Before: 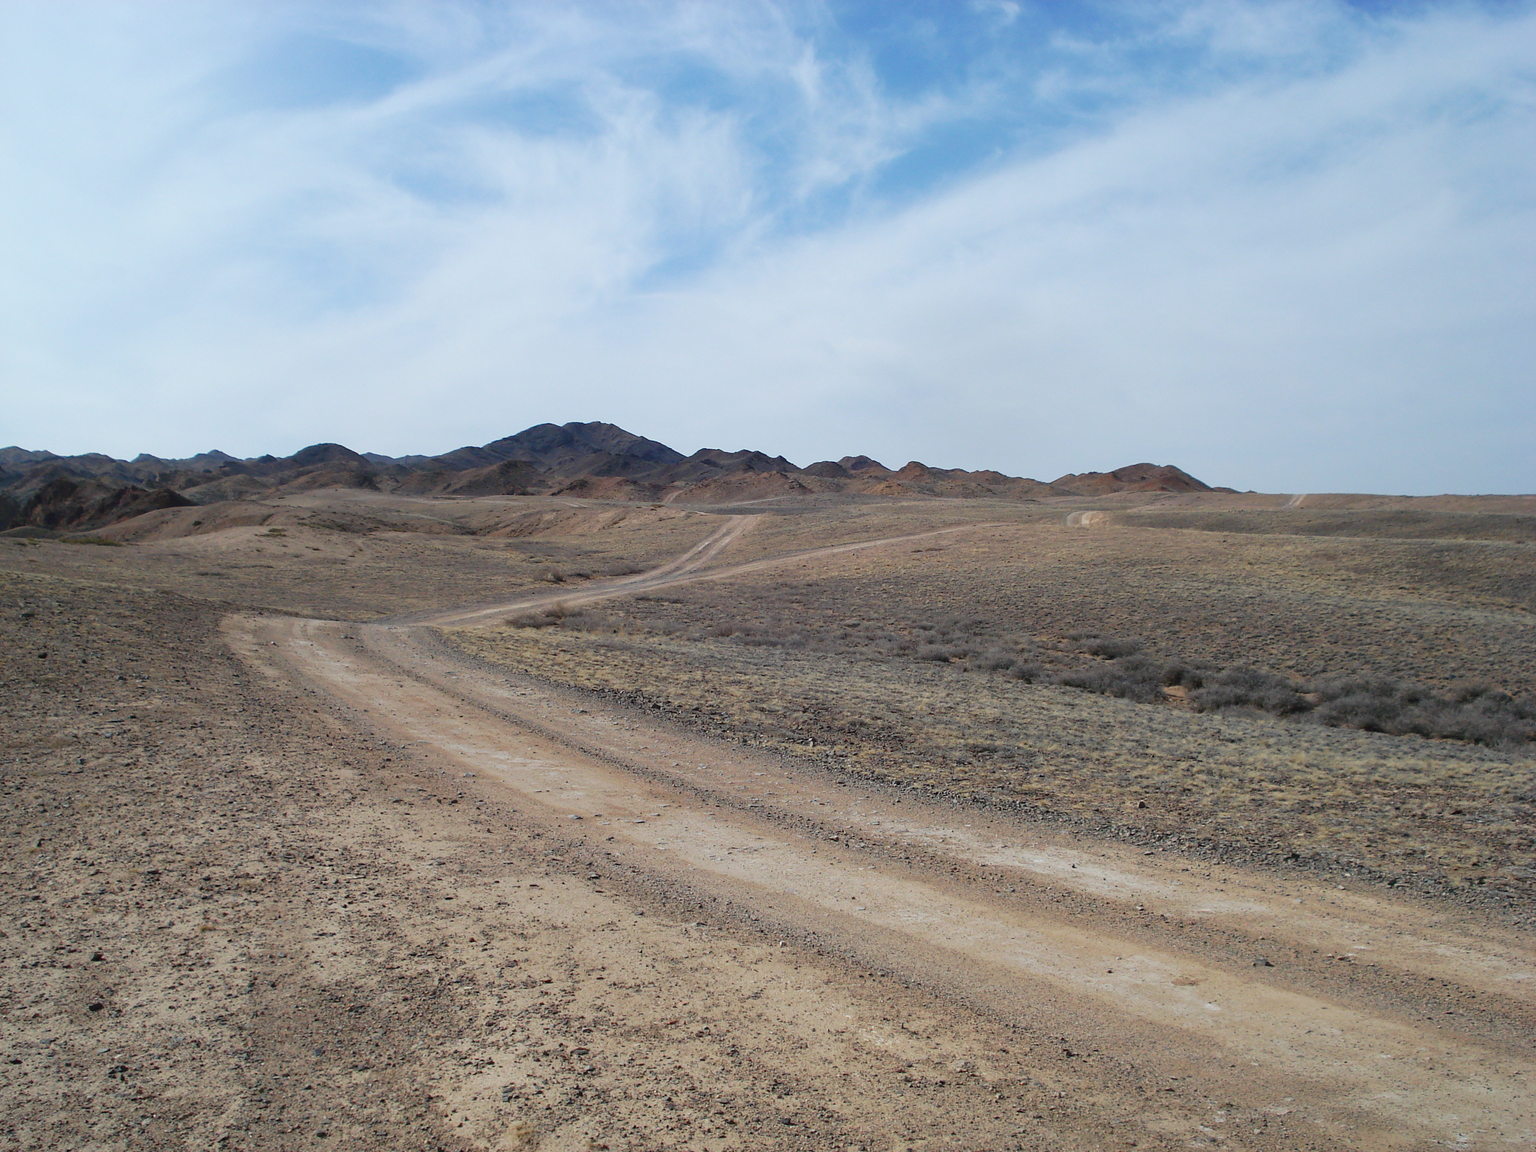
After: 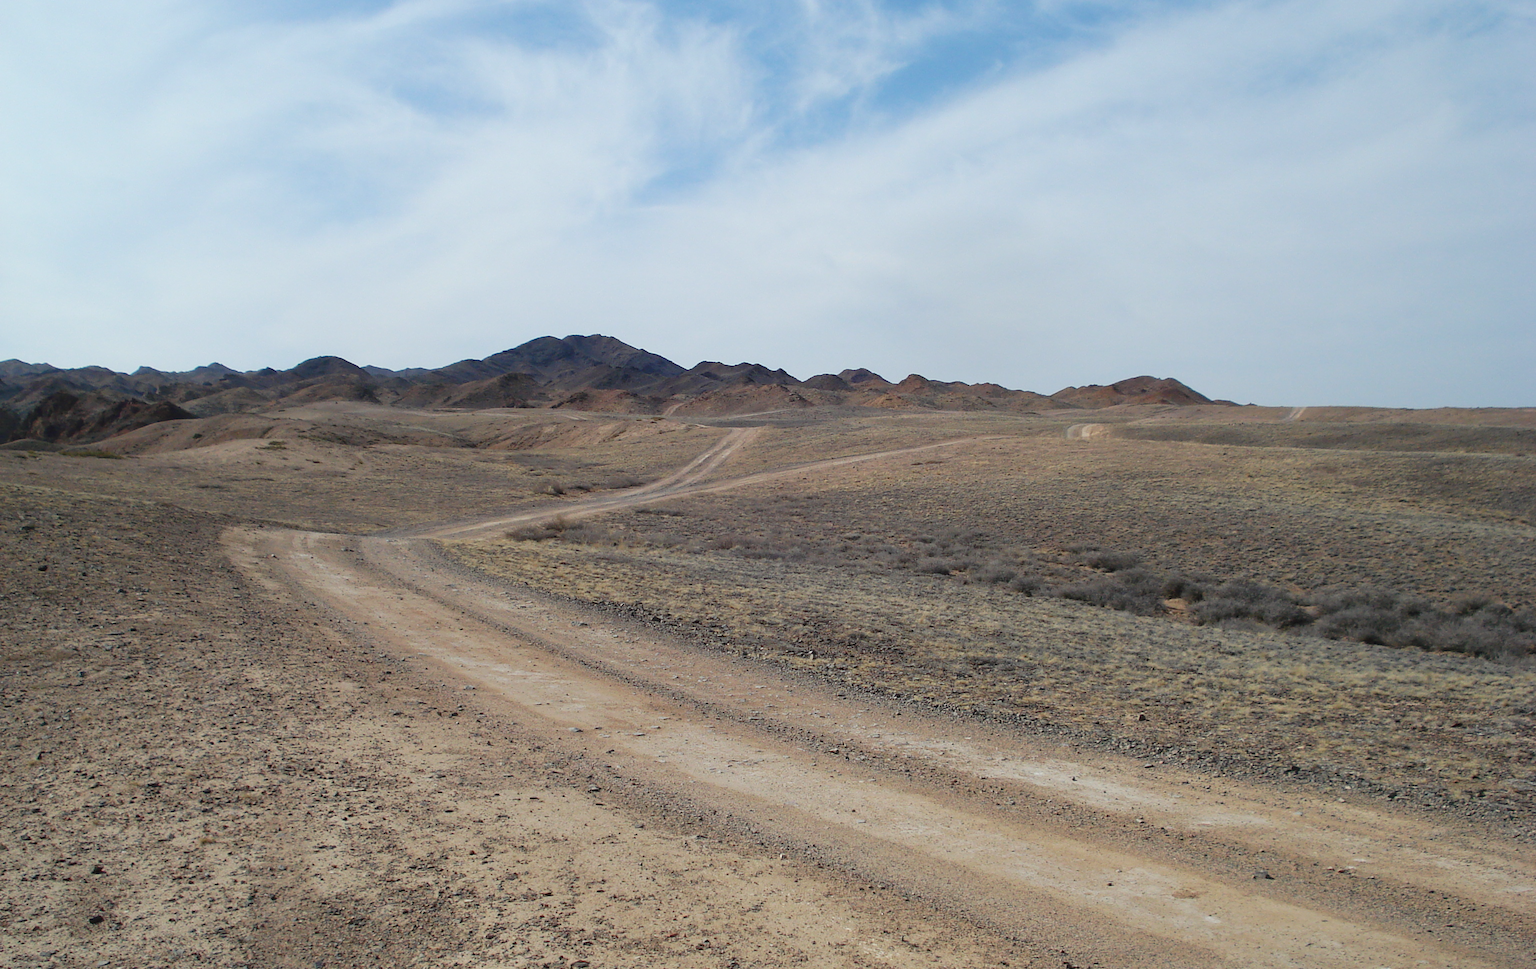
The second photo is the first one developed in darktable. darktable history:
crop: top 7.621%, bottom 8.261%
color correction: highlights b* 2.98
tone equalizer: edges refinement/feathering 500, mask exposure compensation -1.57 EV, preserve details no
